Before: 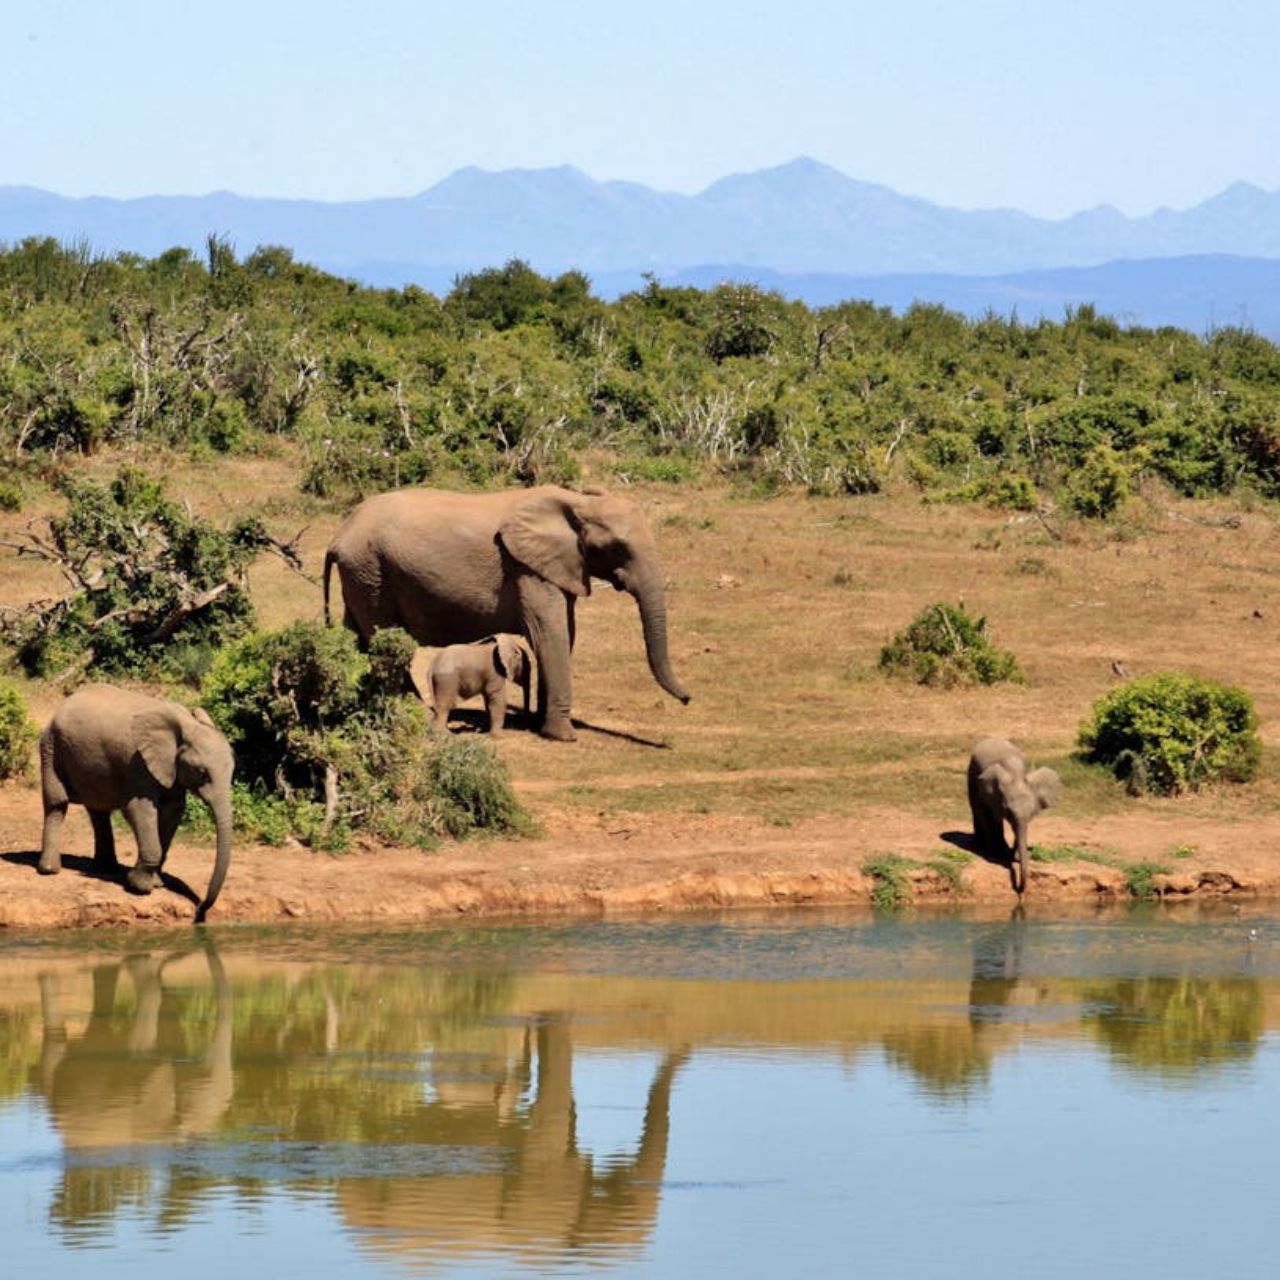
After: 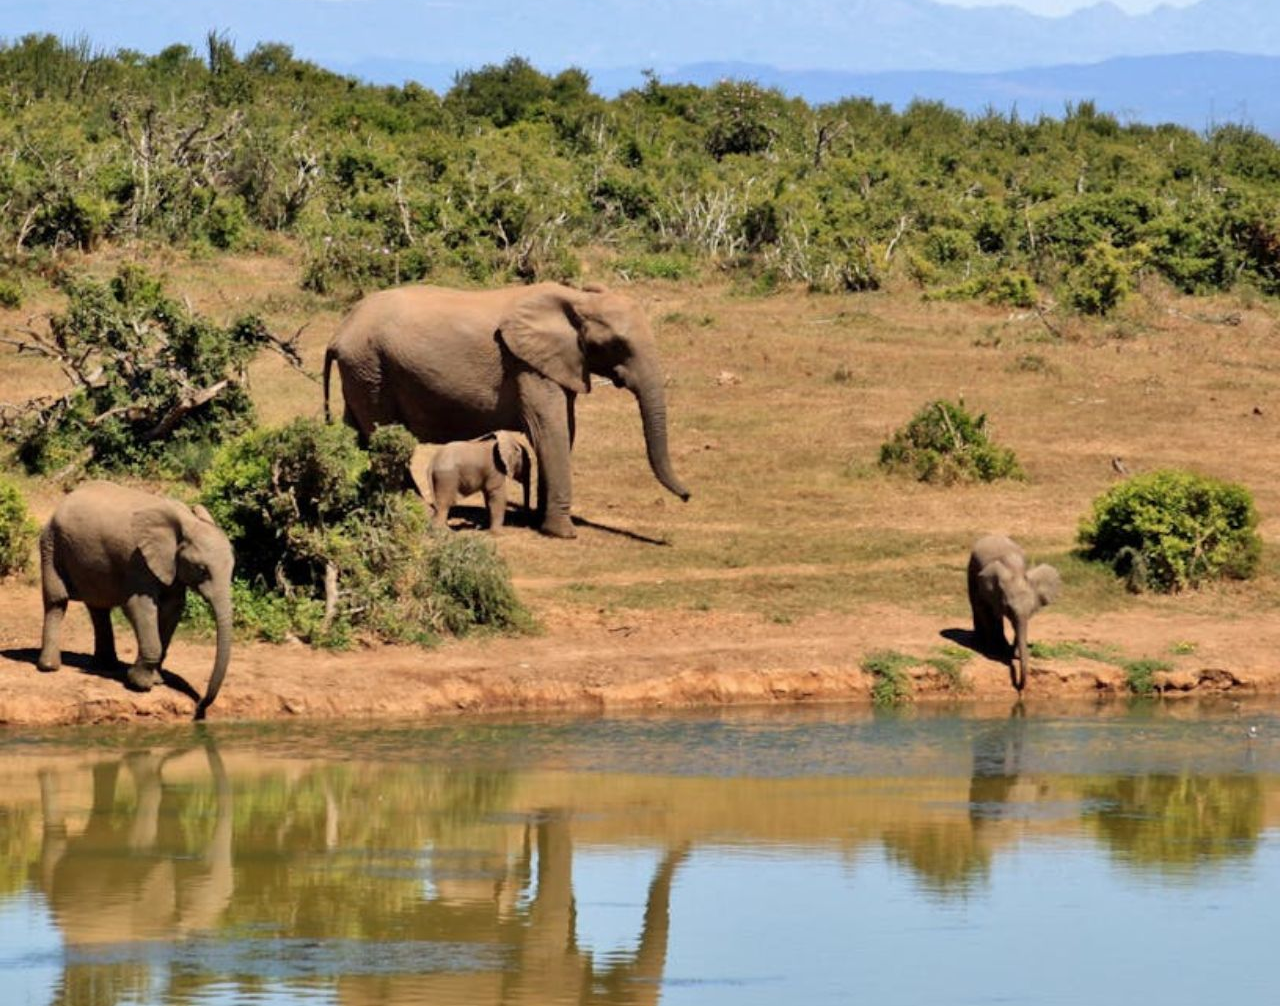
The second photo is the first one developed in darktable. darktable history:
crop and rotate: top 15.869%, bottom 5.512%
